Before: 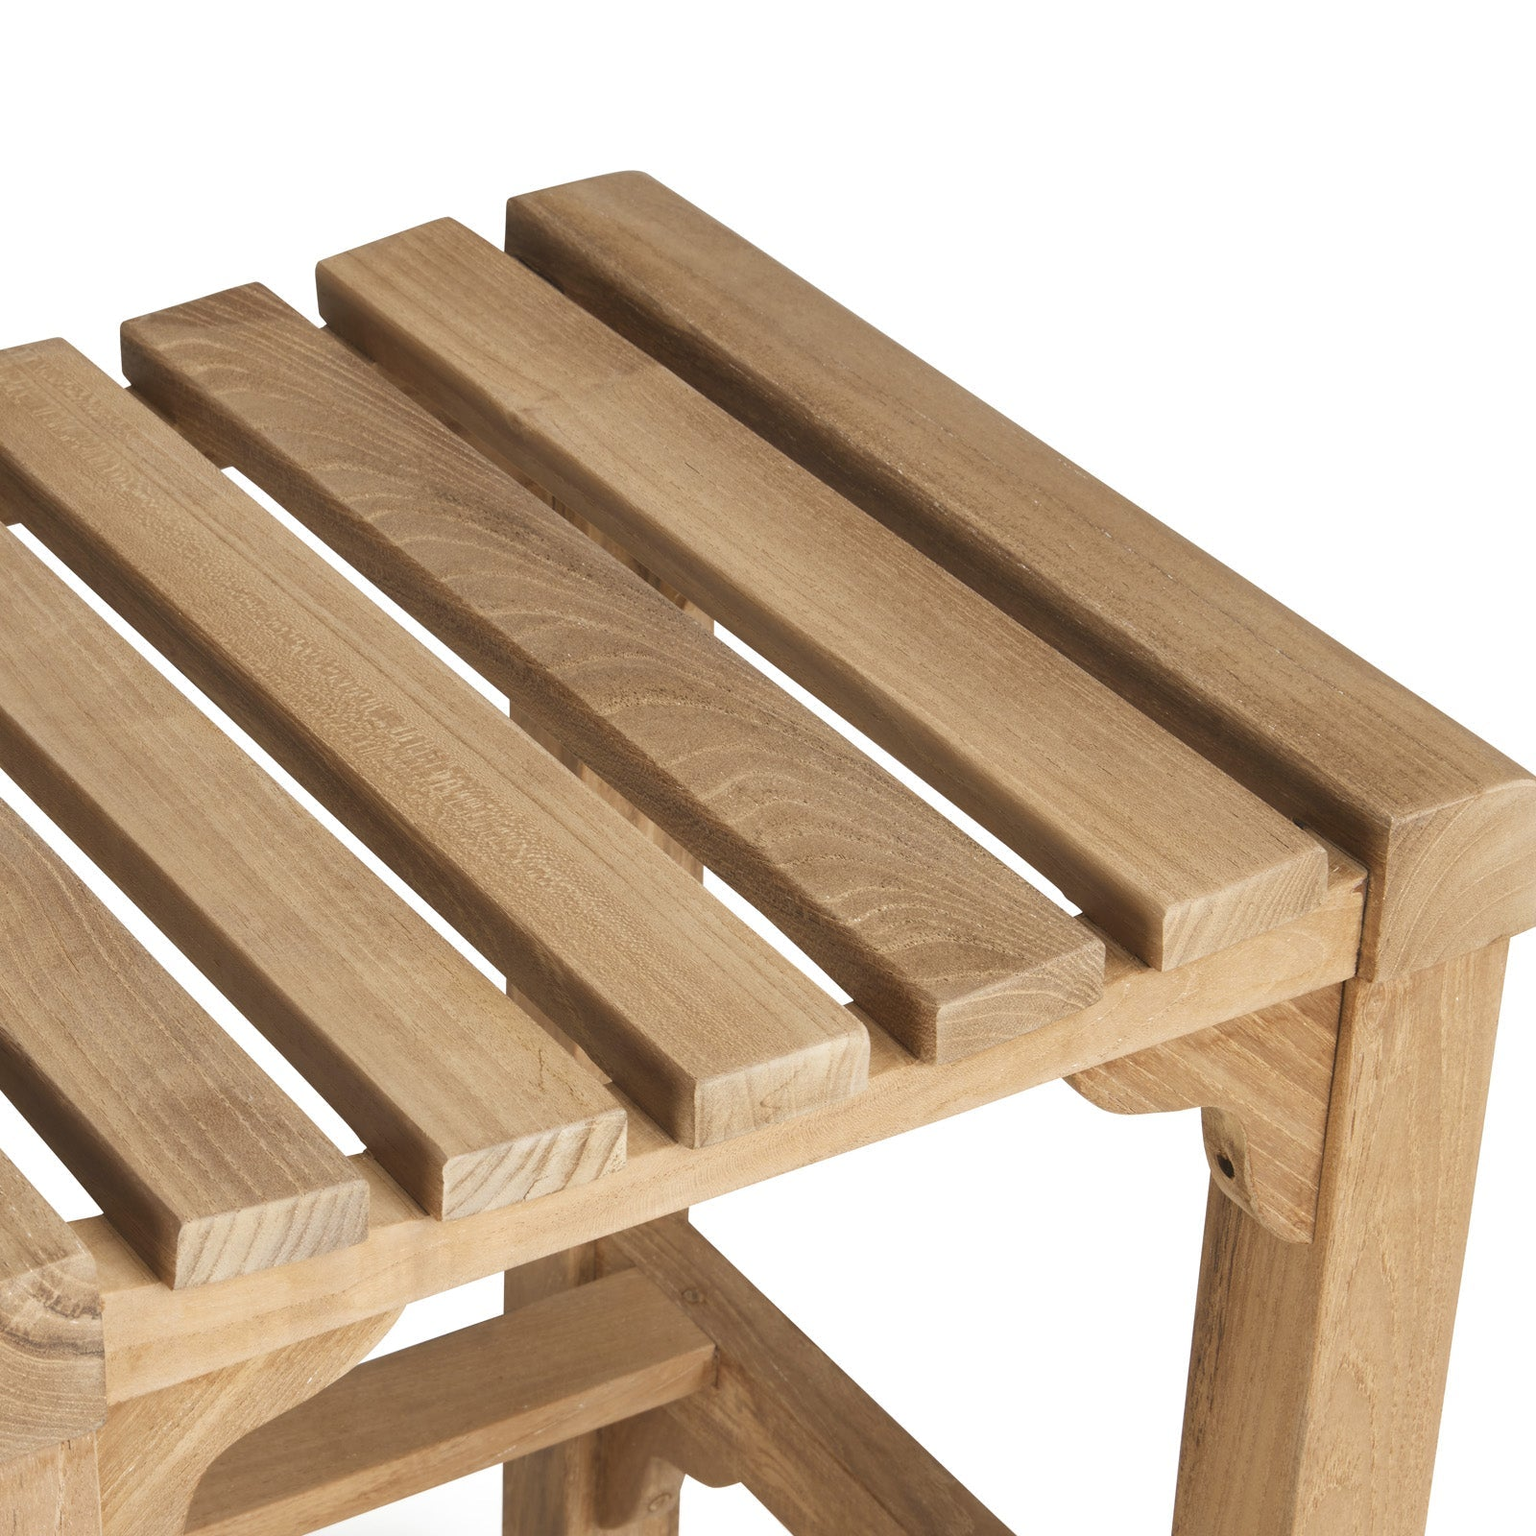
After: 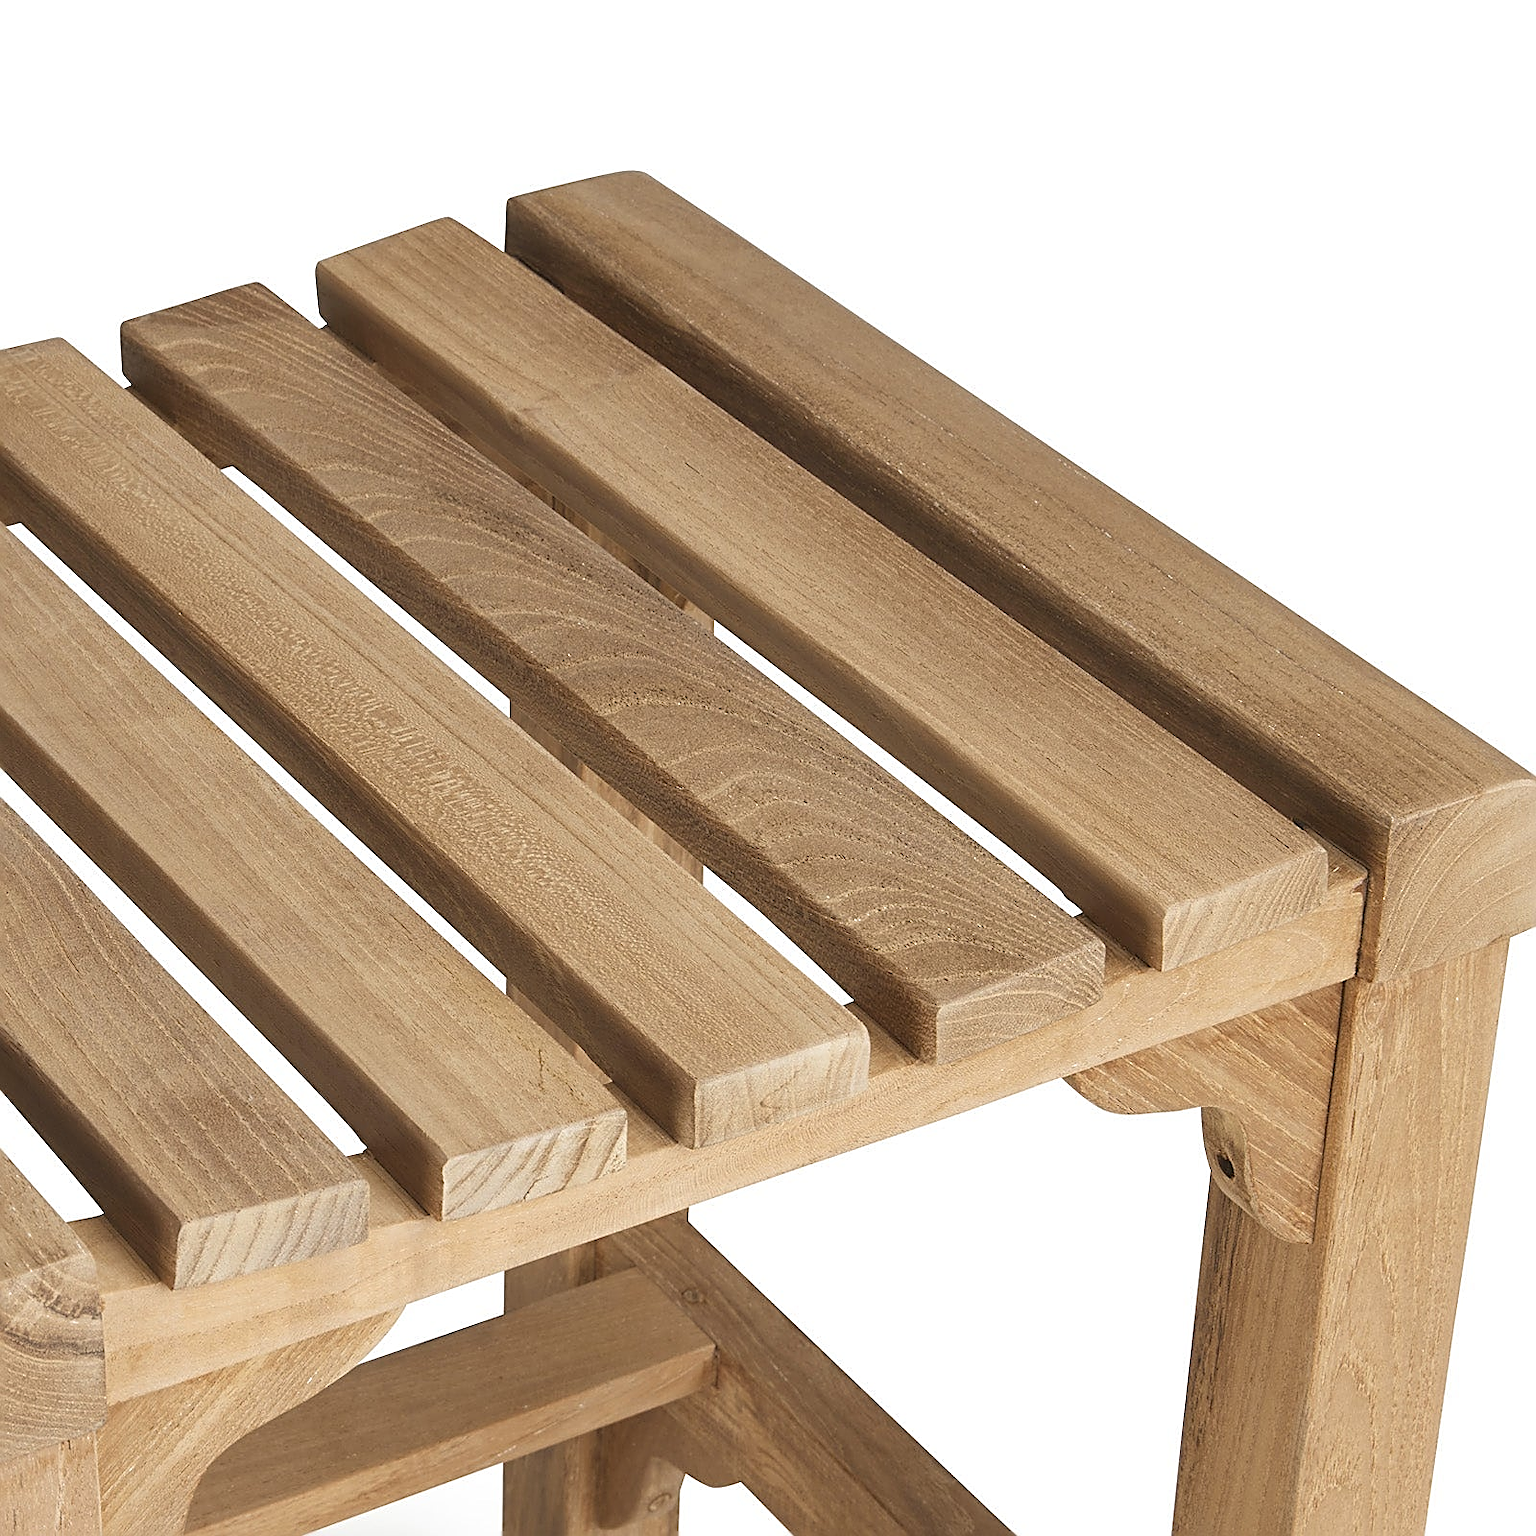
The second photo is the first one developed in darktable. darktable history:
sharpen: radius 1.636, amount 1.278
